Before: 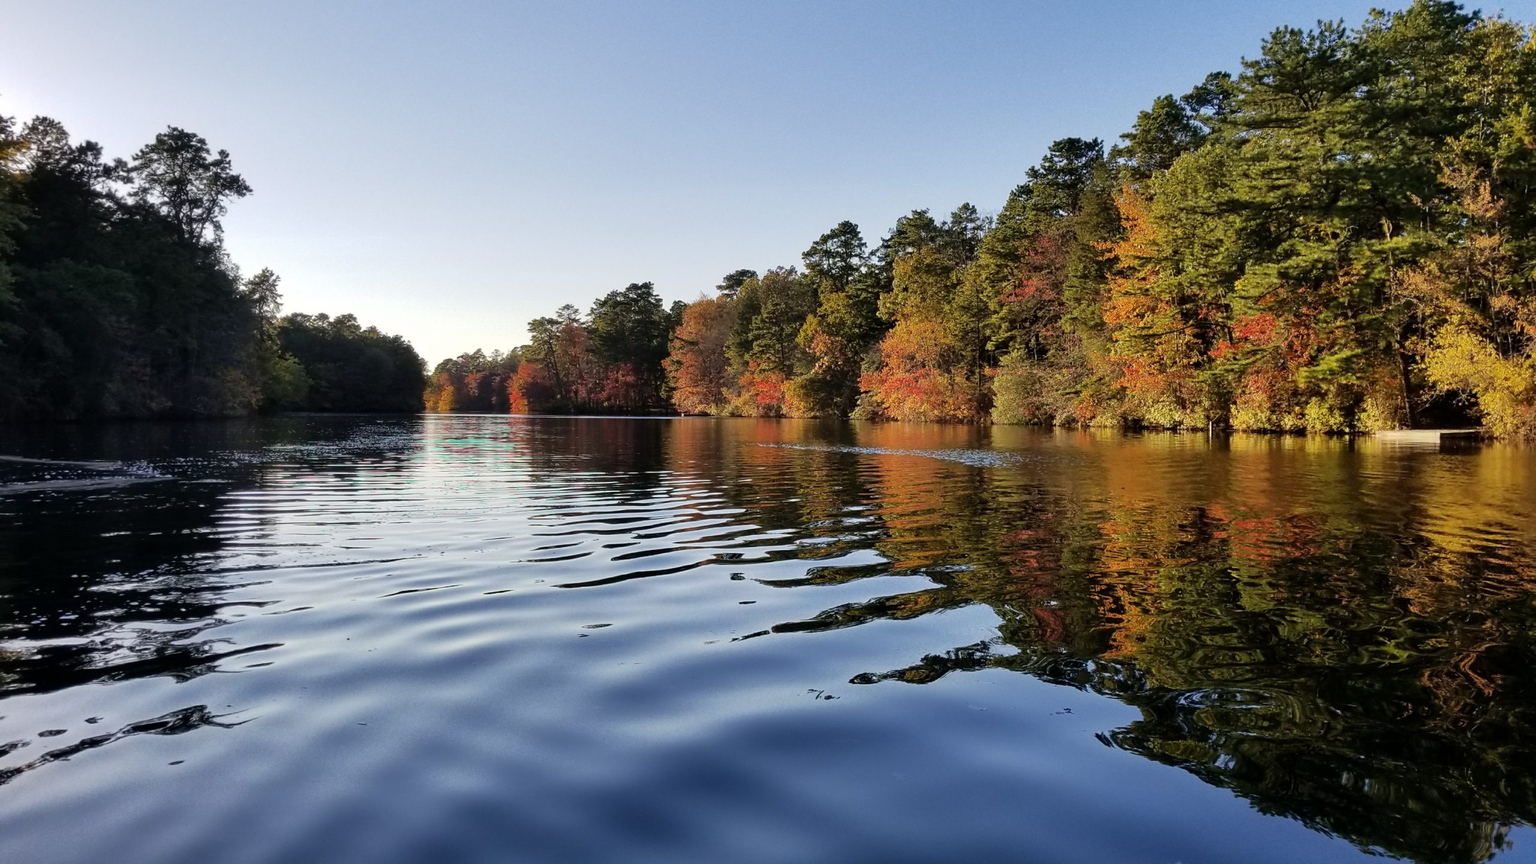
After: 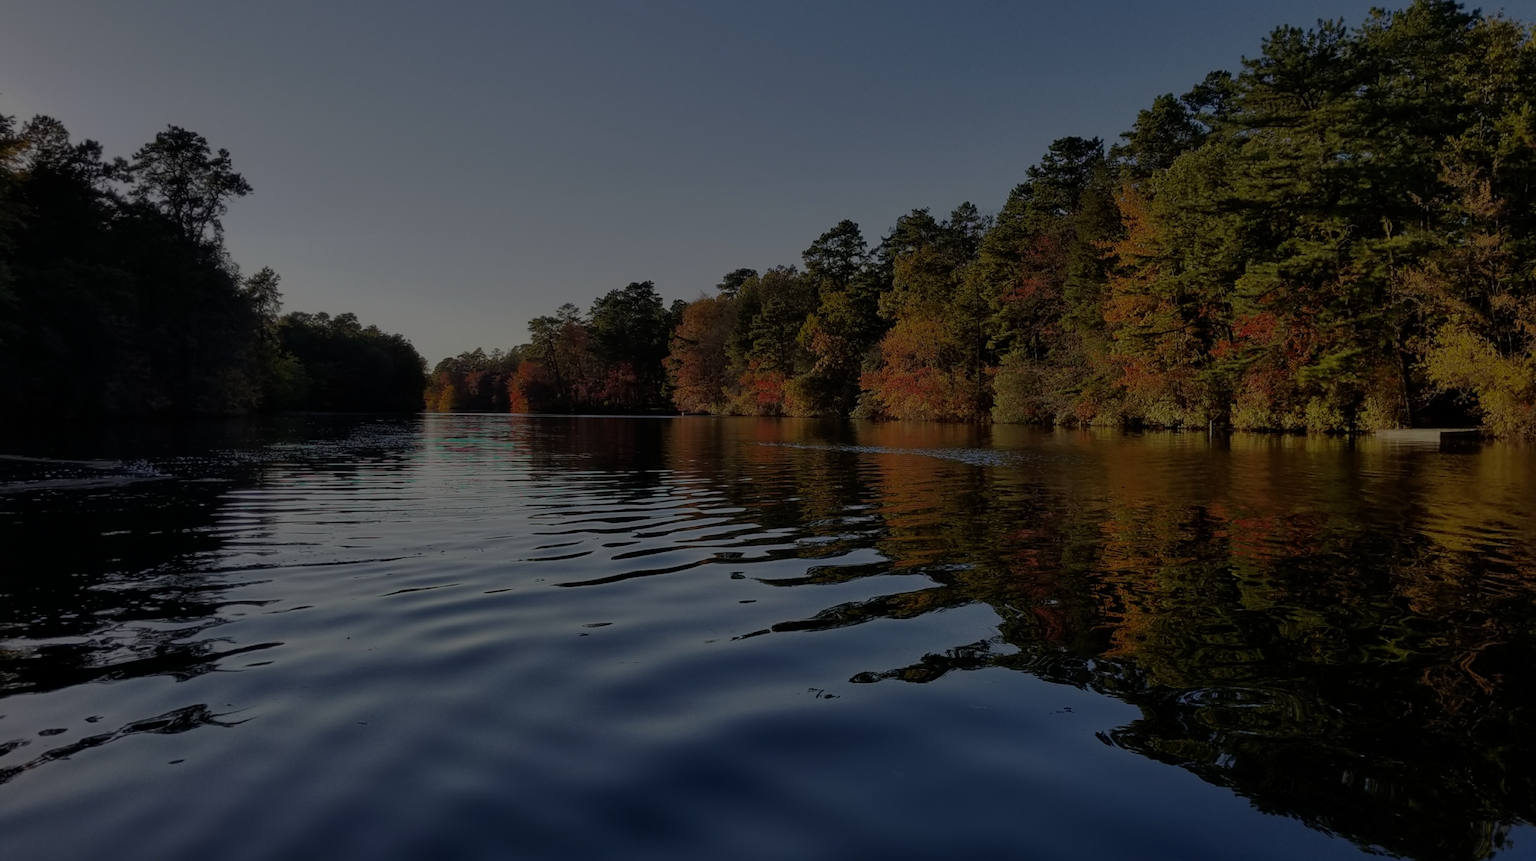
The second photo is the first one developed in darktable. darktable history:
exposure: exposure -2.399 EV, compensate highlight preservation false
crop: top 0.163%, bottom 0.182%
